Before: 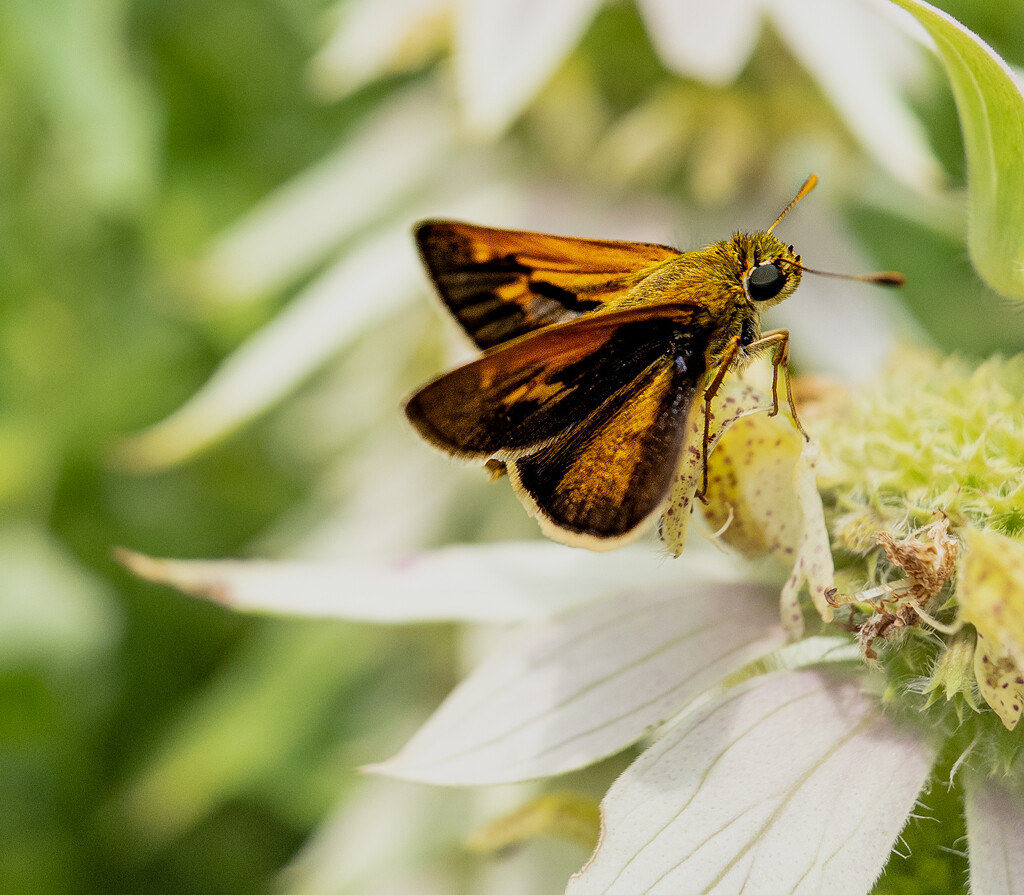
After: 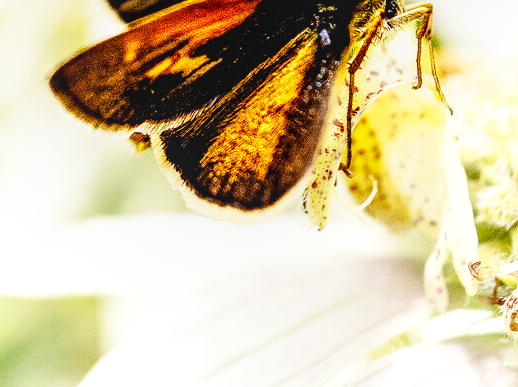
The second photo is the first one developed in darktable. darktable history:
exposure: exposure 0.296 EV, compensate highlight preservation false
crop: left 34.829%, top 36.611%, right 14.556%, bottom 20.09%
local contrast: on, module defaults
base curve: curves: ch0 [(0, 0.003) (0.001, 0.002) (0.006, 0.004) (0.02, 0.022) (0.048, 0.086) (0.094, 0.234) (0.162, 0.431) (0.258, 0.629) (0.385, 0.8) (0.548, 0.918) (0.751, 0.988) (1, 1)], preserve colors none
